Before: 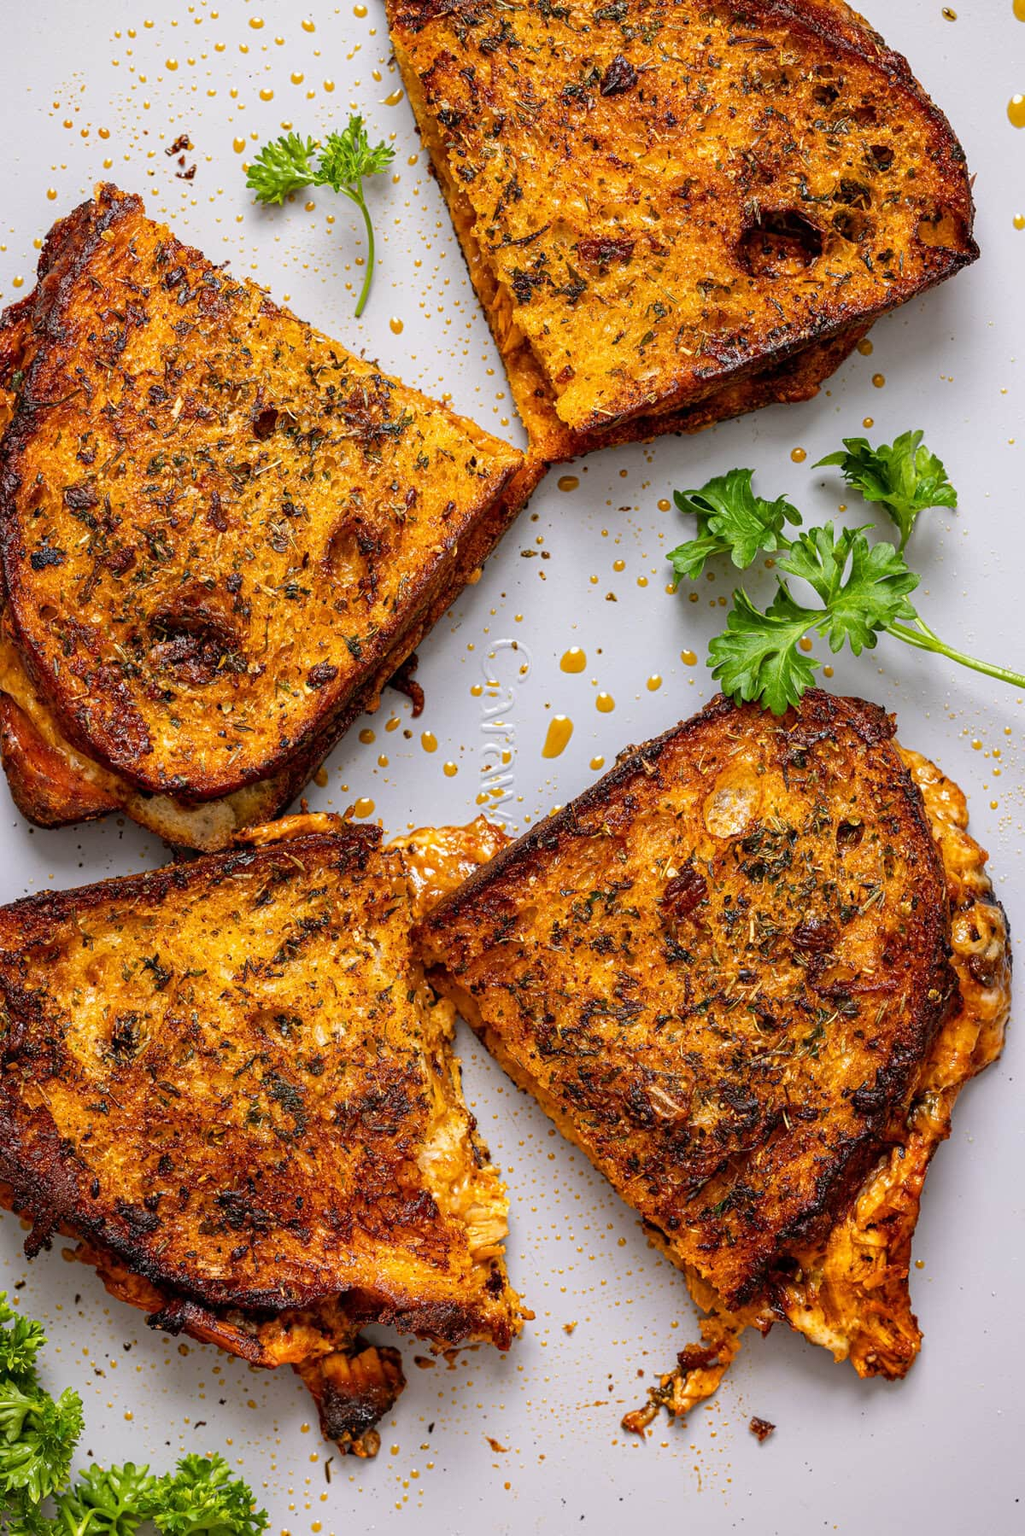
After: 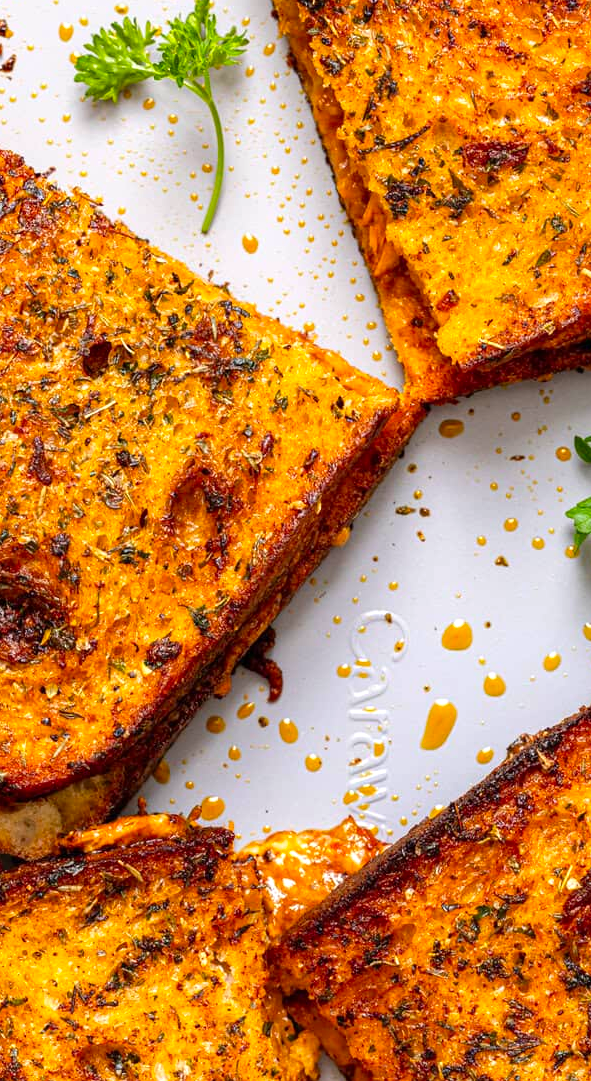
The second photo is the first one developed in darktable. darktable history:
crop: left 17.835%, top 7.675%, right 32.881%, bottom 32.213%
exposure: exposure 0.3 EV, compensate highlight preservation false
color contrast: green-magenta contrast 1.2, blue-yellow contrast 1.2
